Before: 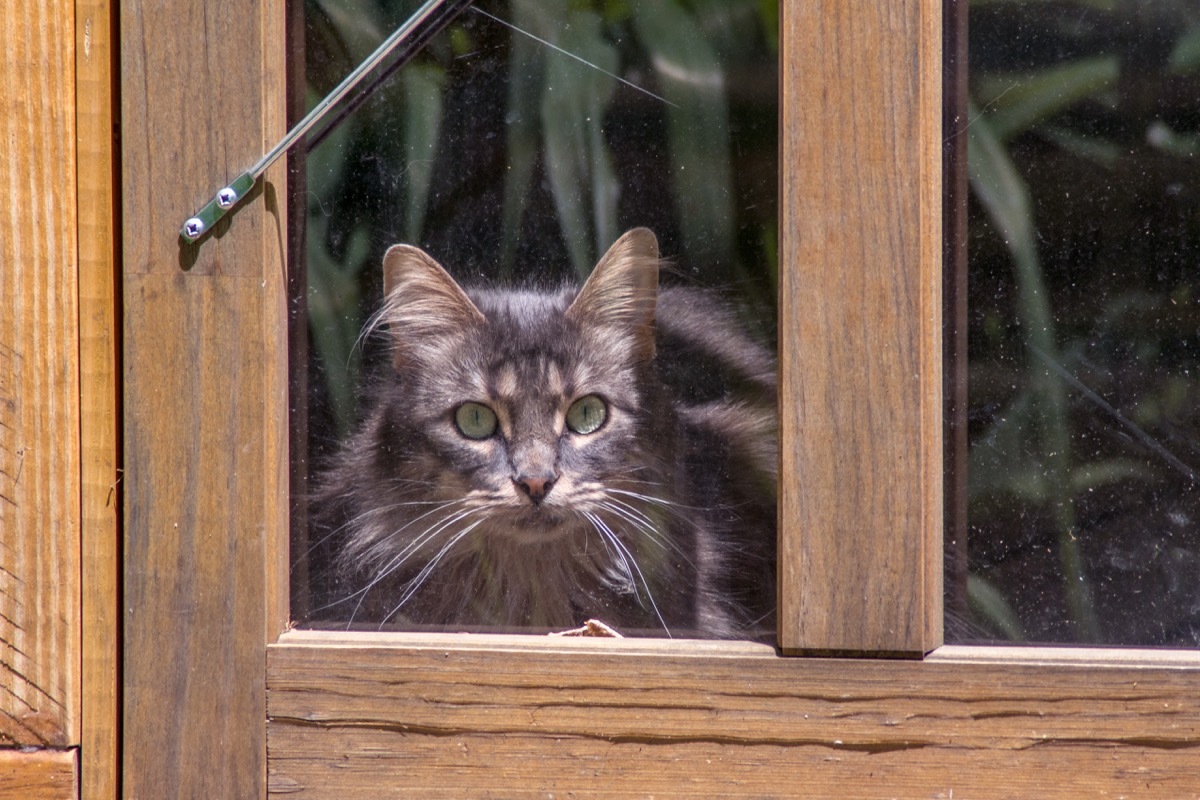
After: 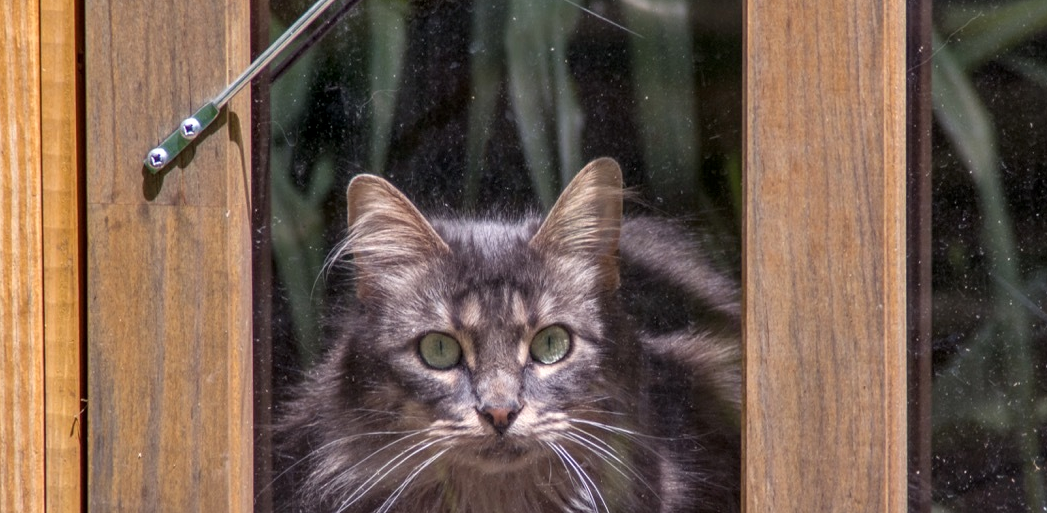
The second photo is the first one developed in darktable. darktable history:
local contrast: highlights 104%, shadows 98%, detail 119%, midtone range 0.2
crop: left 3.064%, top 8.861%, right 9.632%, bottom 26.94%
